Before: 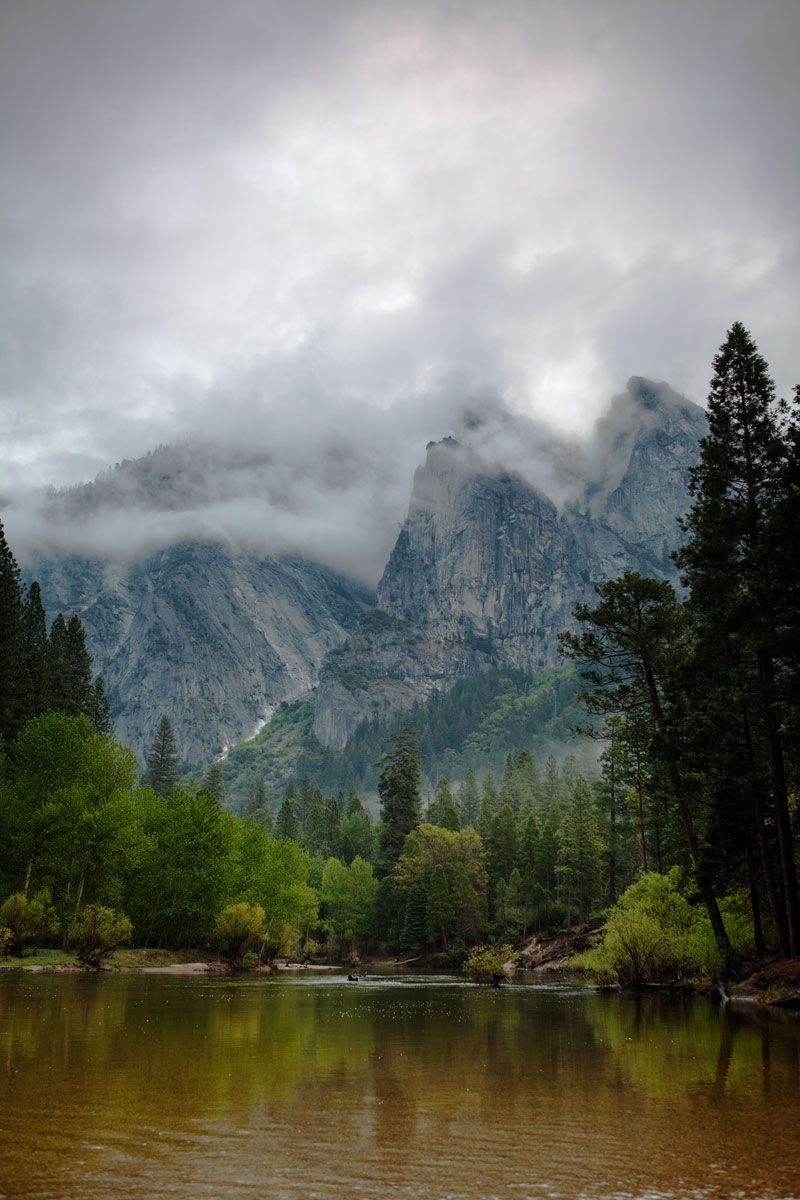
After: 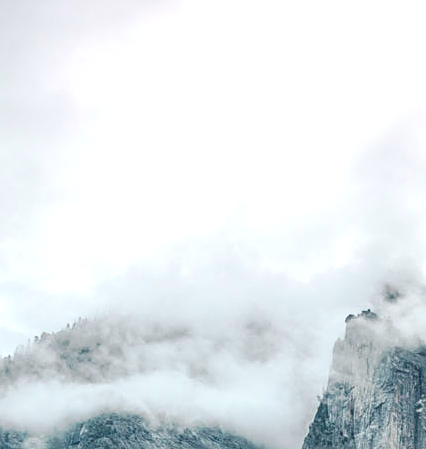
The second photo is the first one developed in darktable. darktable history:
exposure: black level correction 0, exposure 0.897 EV, compensate highlight preservation false
crop: left 10.153%, top 10.598%, right 36.518%, bottom 51.923%
local contrast: highlights 61%, detail 143%, midtone range 0.425
sharpen: on, module defaults
tone equalizer: edges refinement/feathering 500, mask exposure compensation -1.57 EV, preserve details no
tone curve: curves: ch0 [(0, 0.024) (0.031, 0.027) (0.113, 0.069) (0.198, 0.18) (0.304, 0.303) (0.441, 0.462) (0.557, 0.6) (0.711, 0.79) (0.812, 0.878) (0.927, 0.935) (1, 0.963)]; ch1 [(0, 0) (0.222, 0.2) (0.343, 0.325) (0.45, 0.441) (0.502, 0.501) (0.527, 0.534) (0.55, 0.561) (0.632, 0.656) (0.735, 0.754) (1, 1)]; ch2 [(0, 0) (0.249, 0.222) (0.352, 0.348) (0.424, 0.439) (0.476, 0.482) (0.499, 0.501) (0.517, 0.516) (0.532, 0.544) (0.558, 0.585) (0.596, 0.629) (0.726, 0.745) (0.82, 0.796) (0.998, 0.928)], color space Lab, independent channels, preserve colors none
